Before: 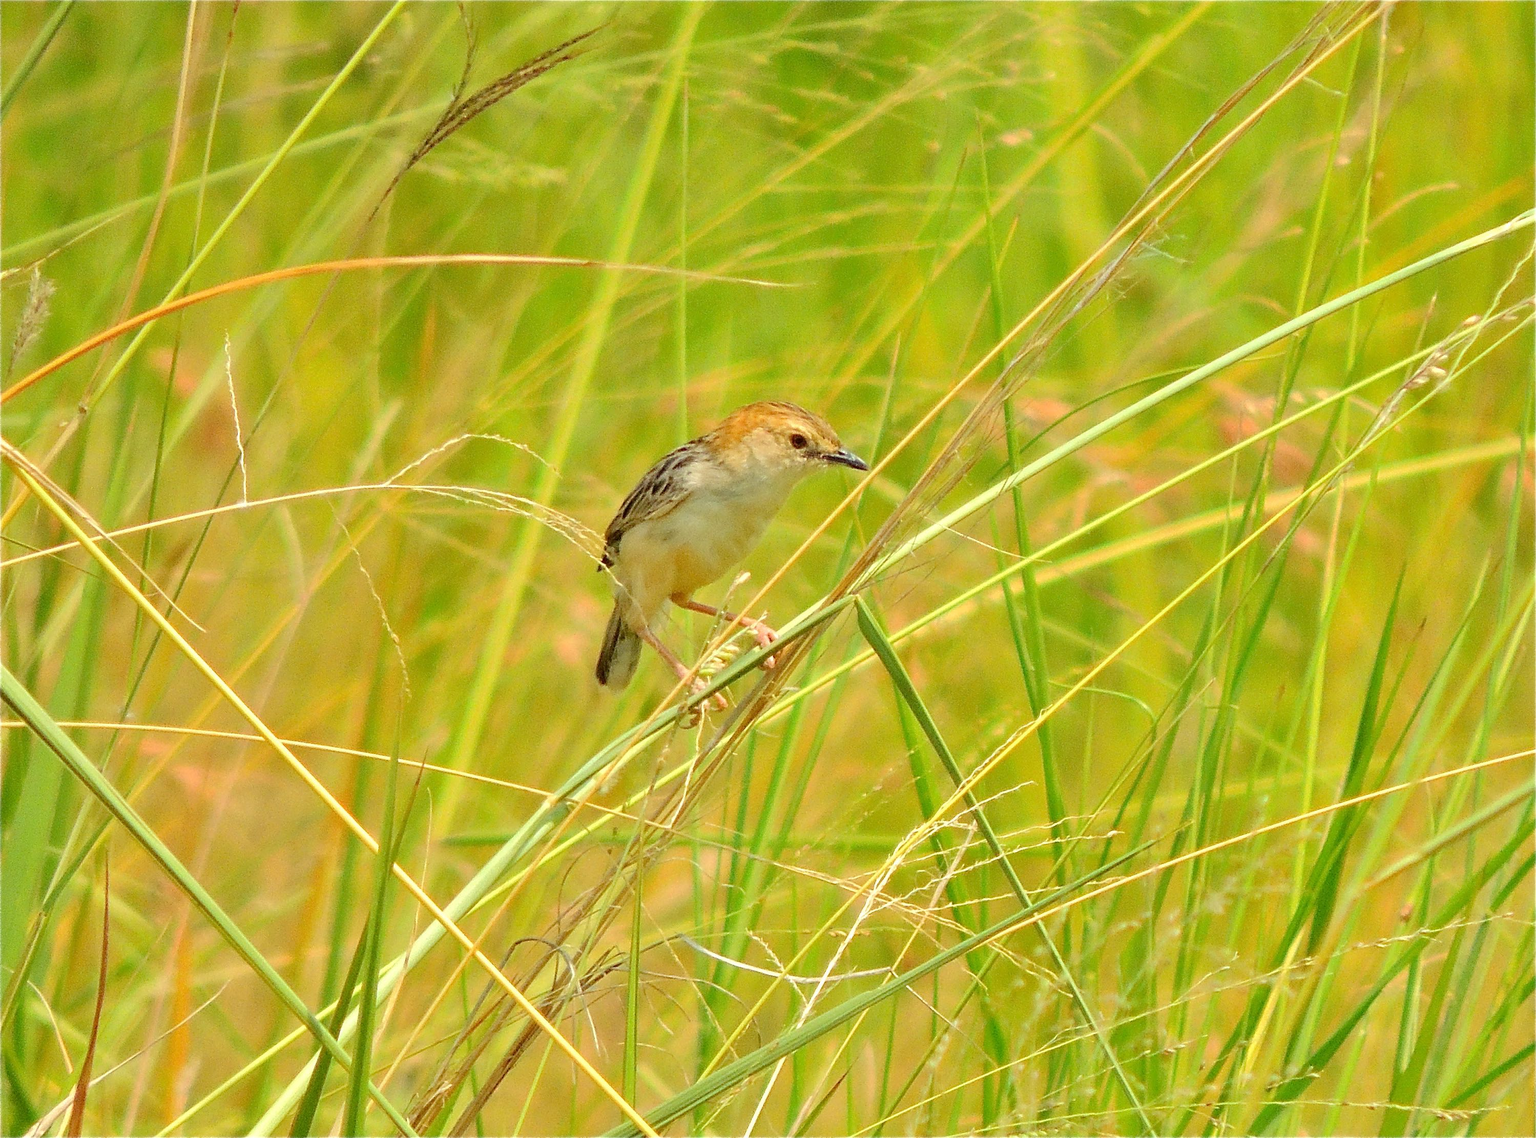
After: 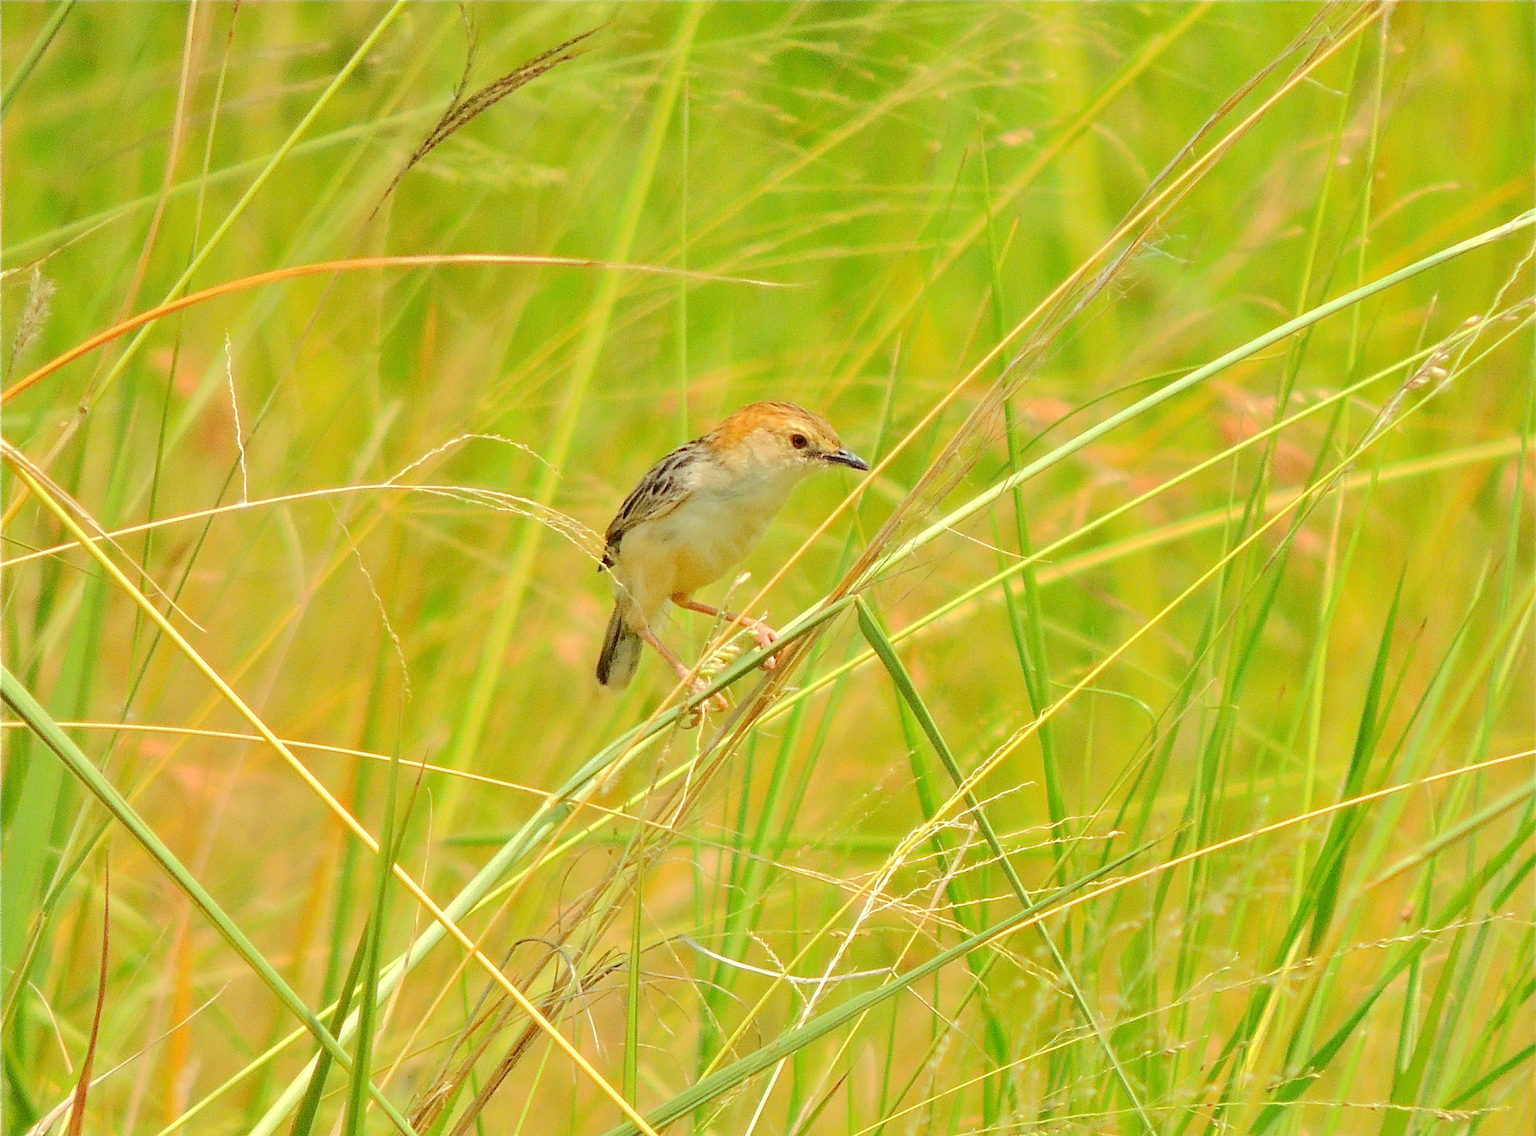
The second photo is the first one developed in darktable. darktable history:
crop: top 0.05%, bottom 0.098%
base curve: curves: ch0 [(0, 0) (0.262, 0.32) (0.722, 0.705) (1, 1)]
